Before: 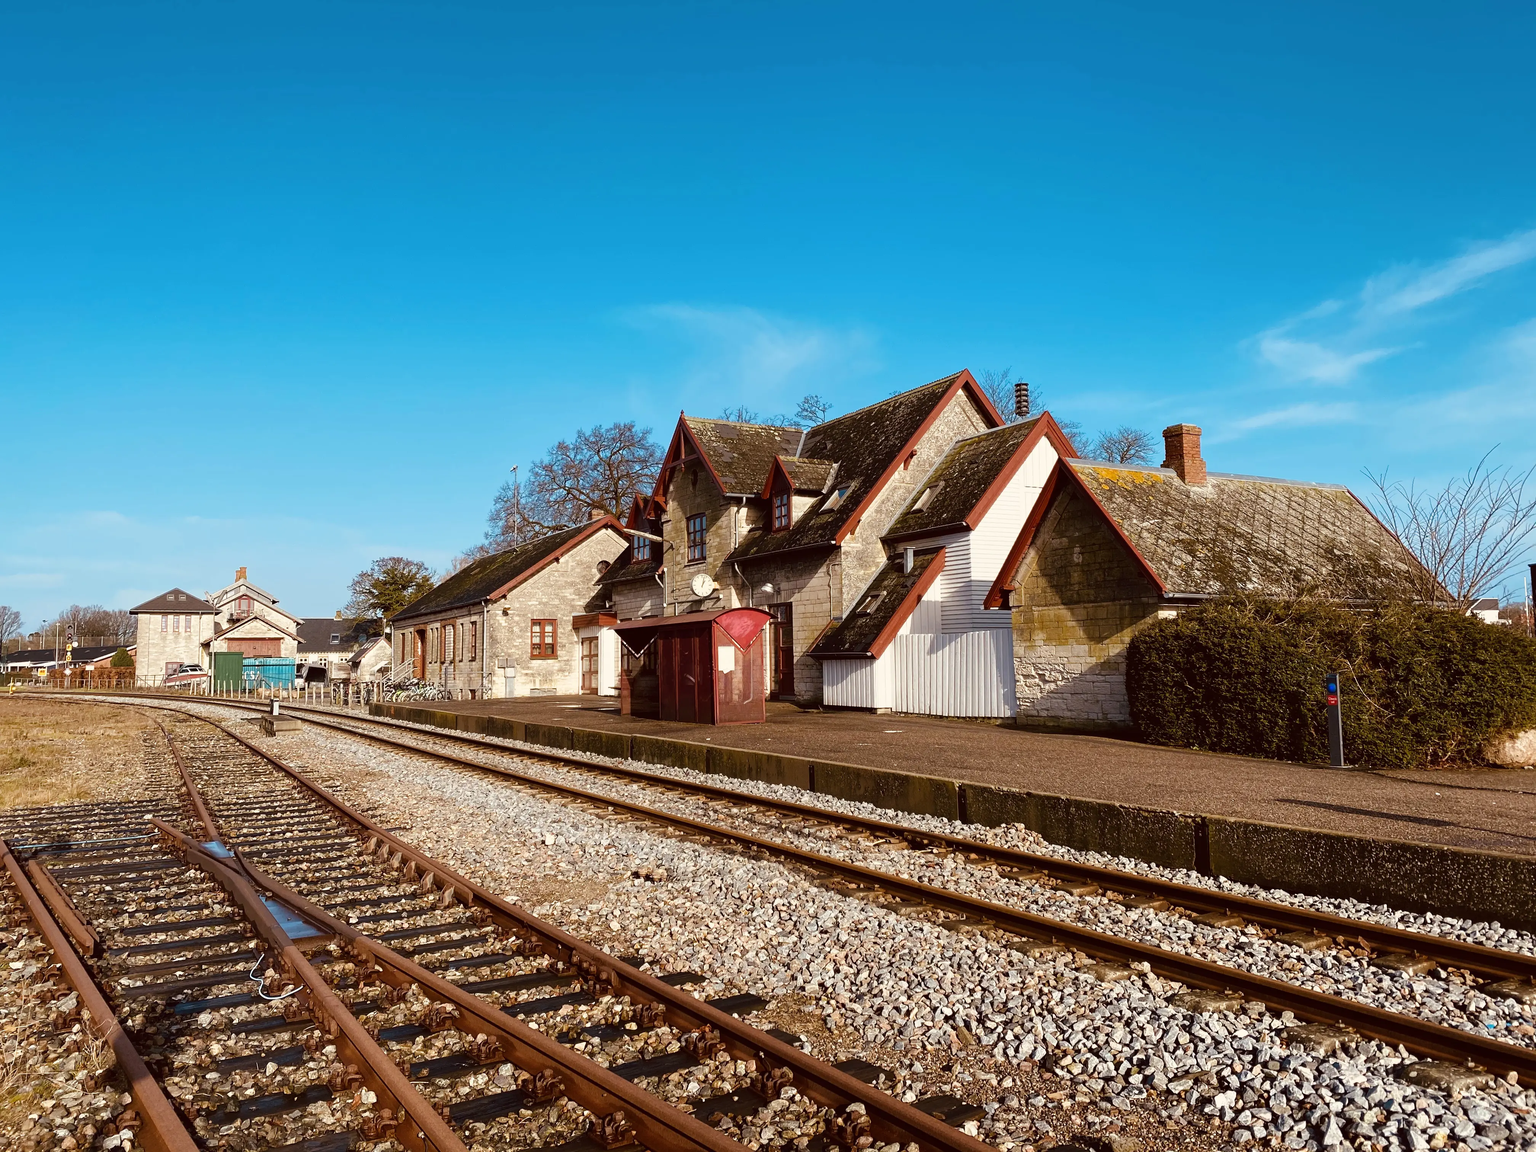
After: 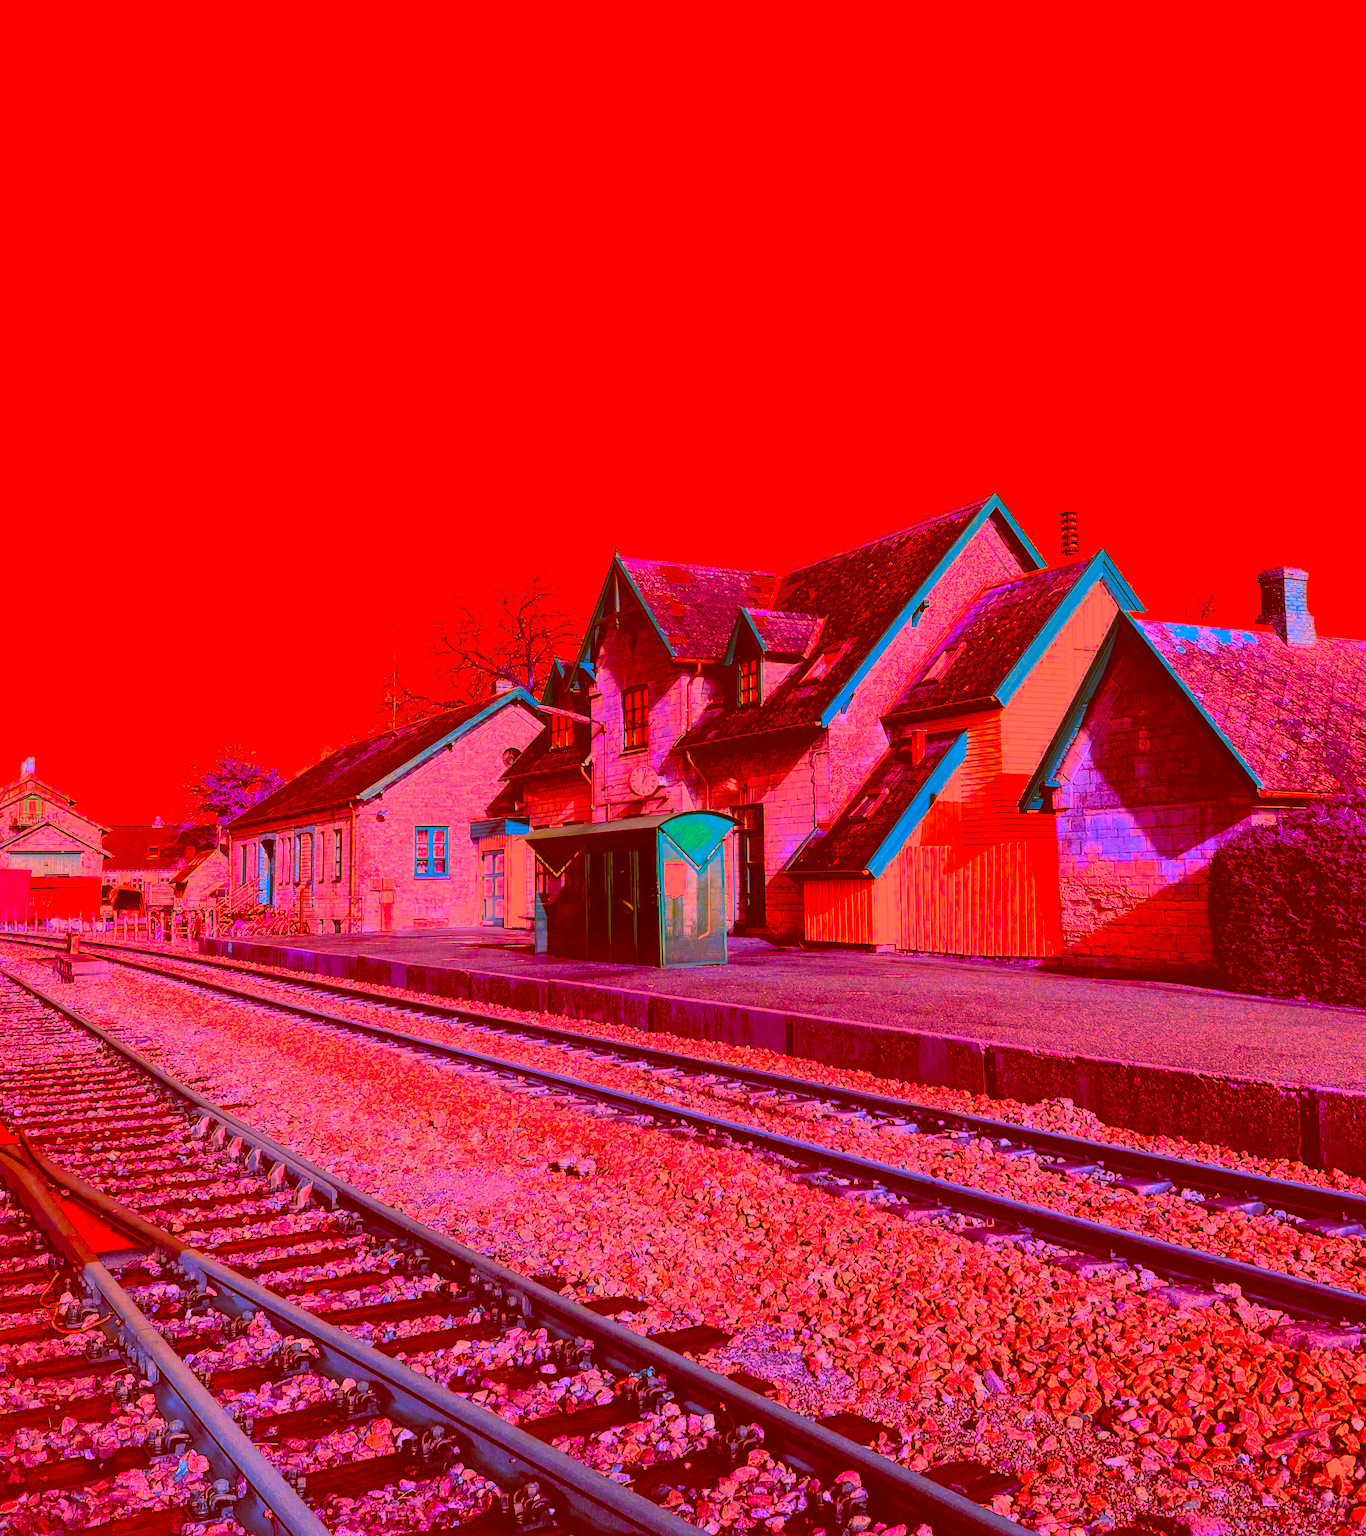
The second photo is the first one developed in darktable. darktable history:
crop and rotate: left 14.345%, right 18.936%
color correction: highlights a* -39.49, highlights b* -39.36, shadows a* -39.68, shadows b* -39.84, saturation -2.96
color balance rgb: perceptual saturation grading › global saturation 25.53%, perceptual brilliance grading › mid-tones 9.046%, perceptual brilliance grading › shadows 15.092%, global vibrance 20%
